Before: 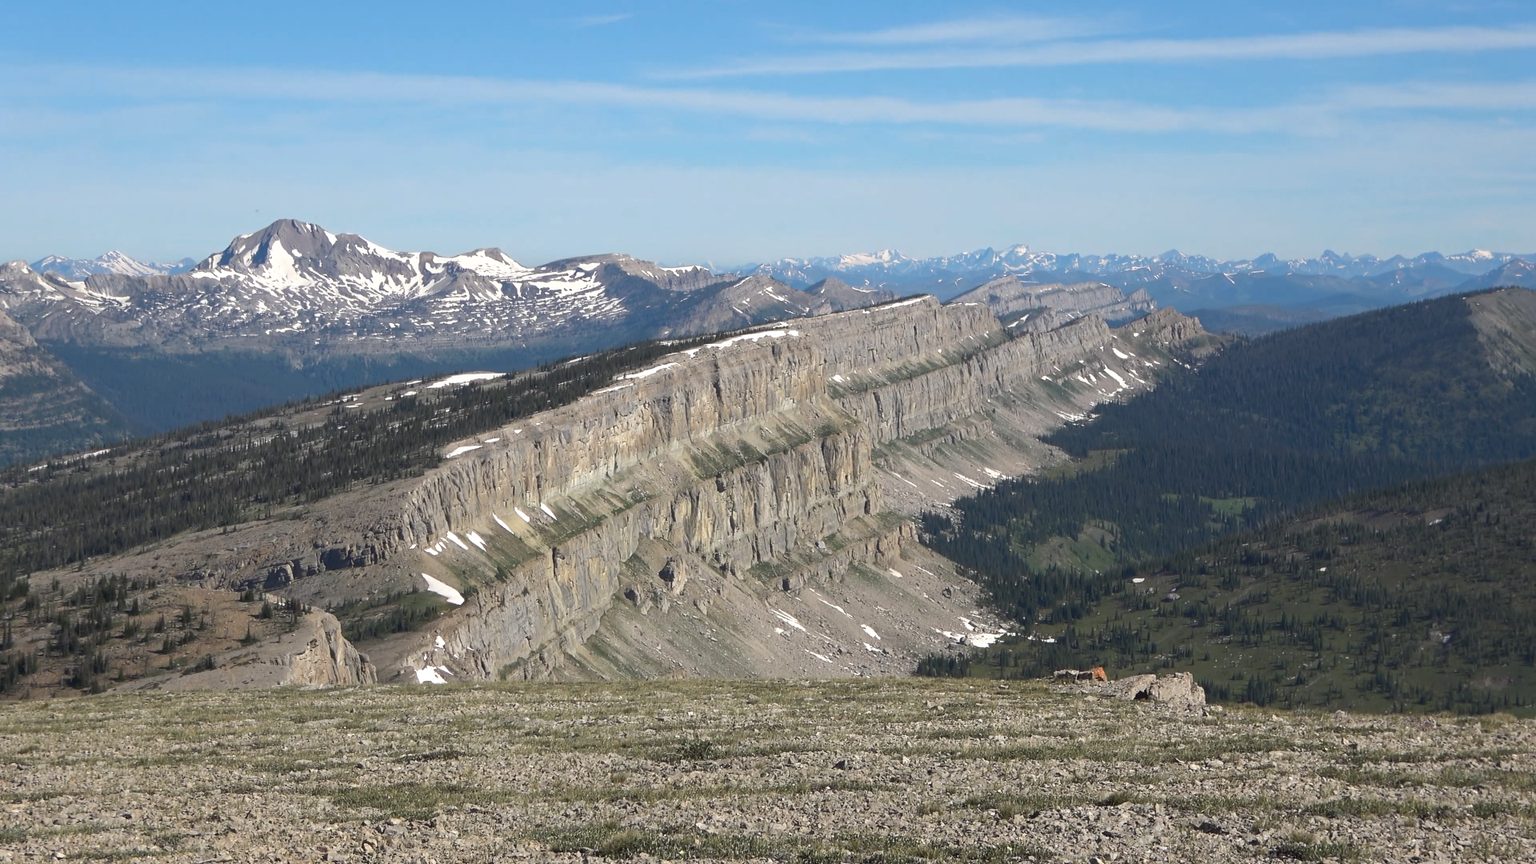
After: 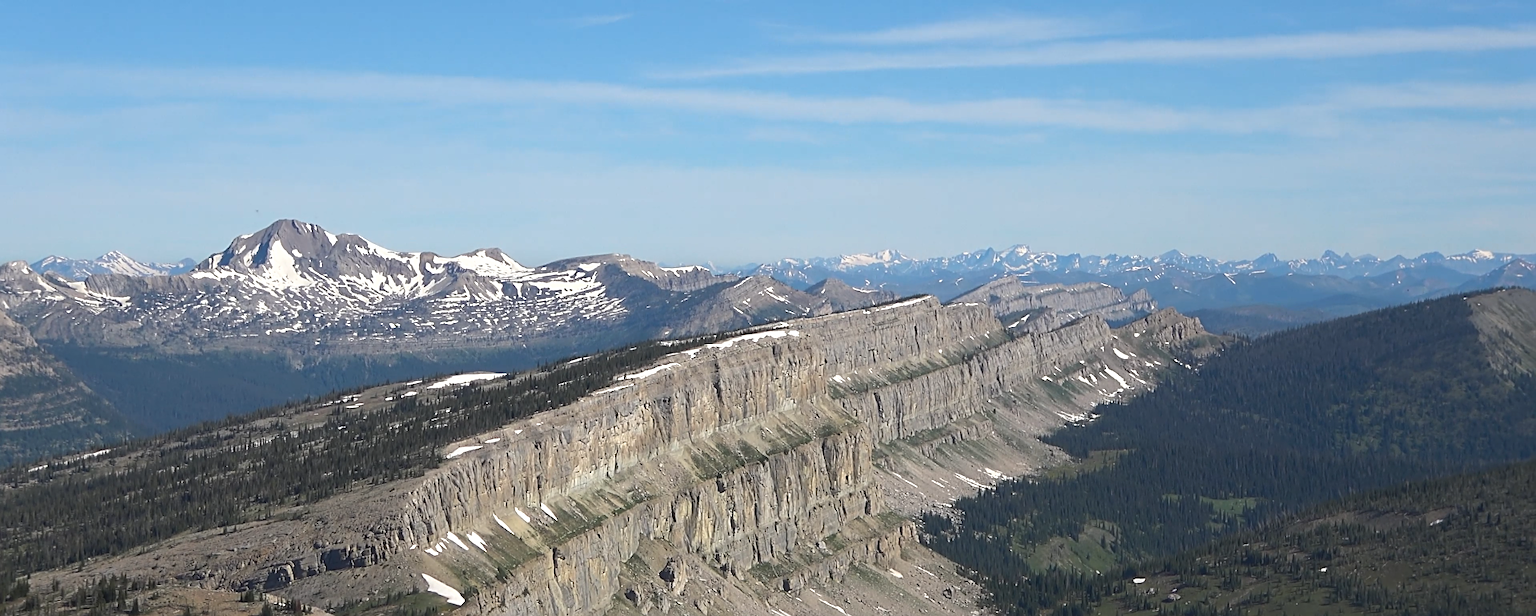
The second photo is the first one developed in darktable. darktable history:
crop: right 0.001%, bottom 28.631%
sharpen: on, module defaults
